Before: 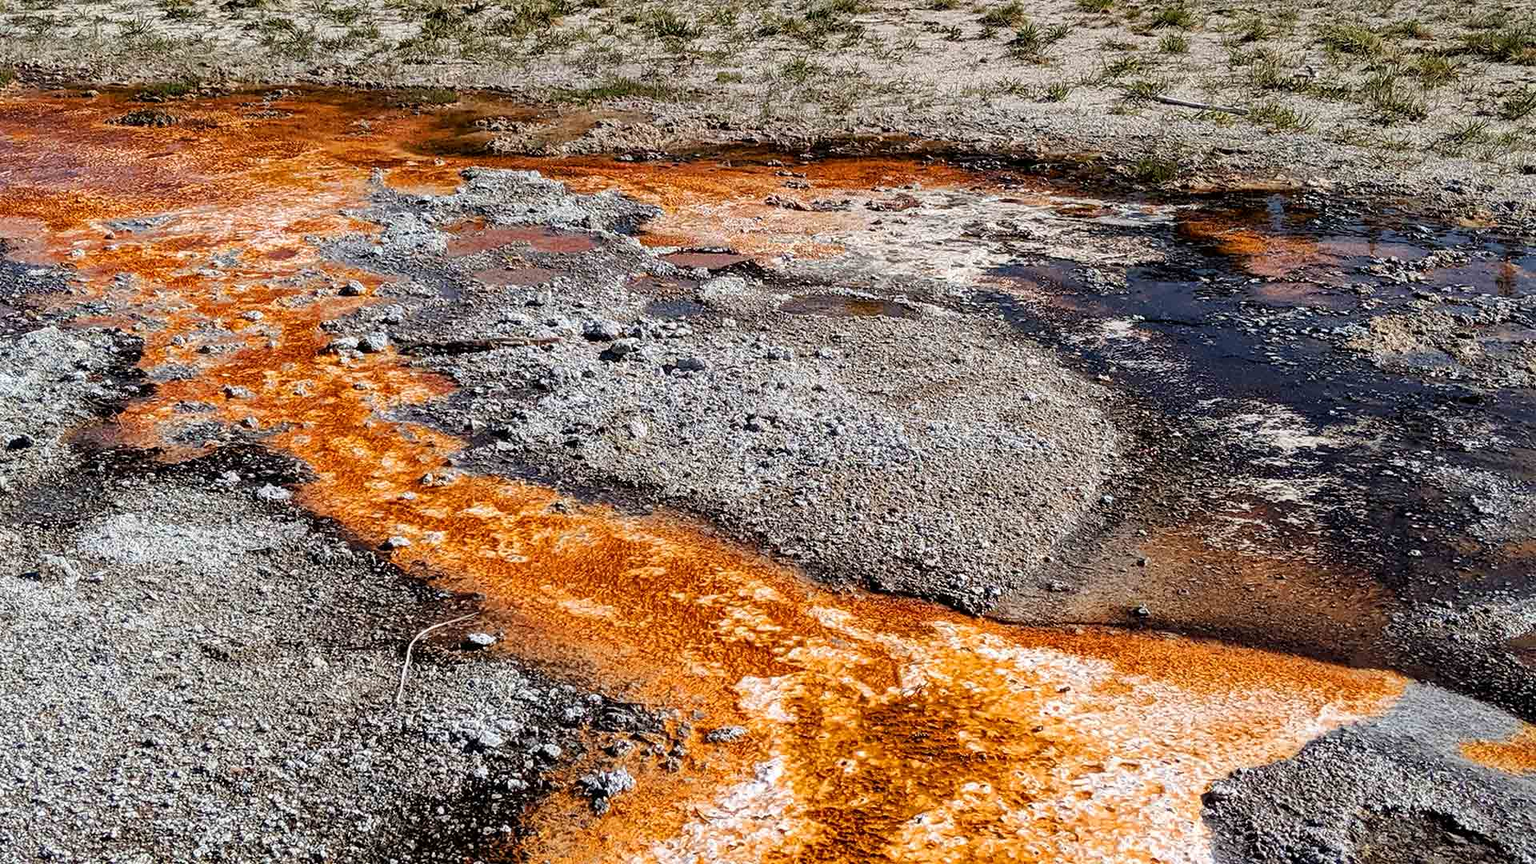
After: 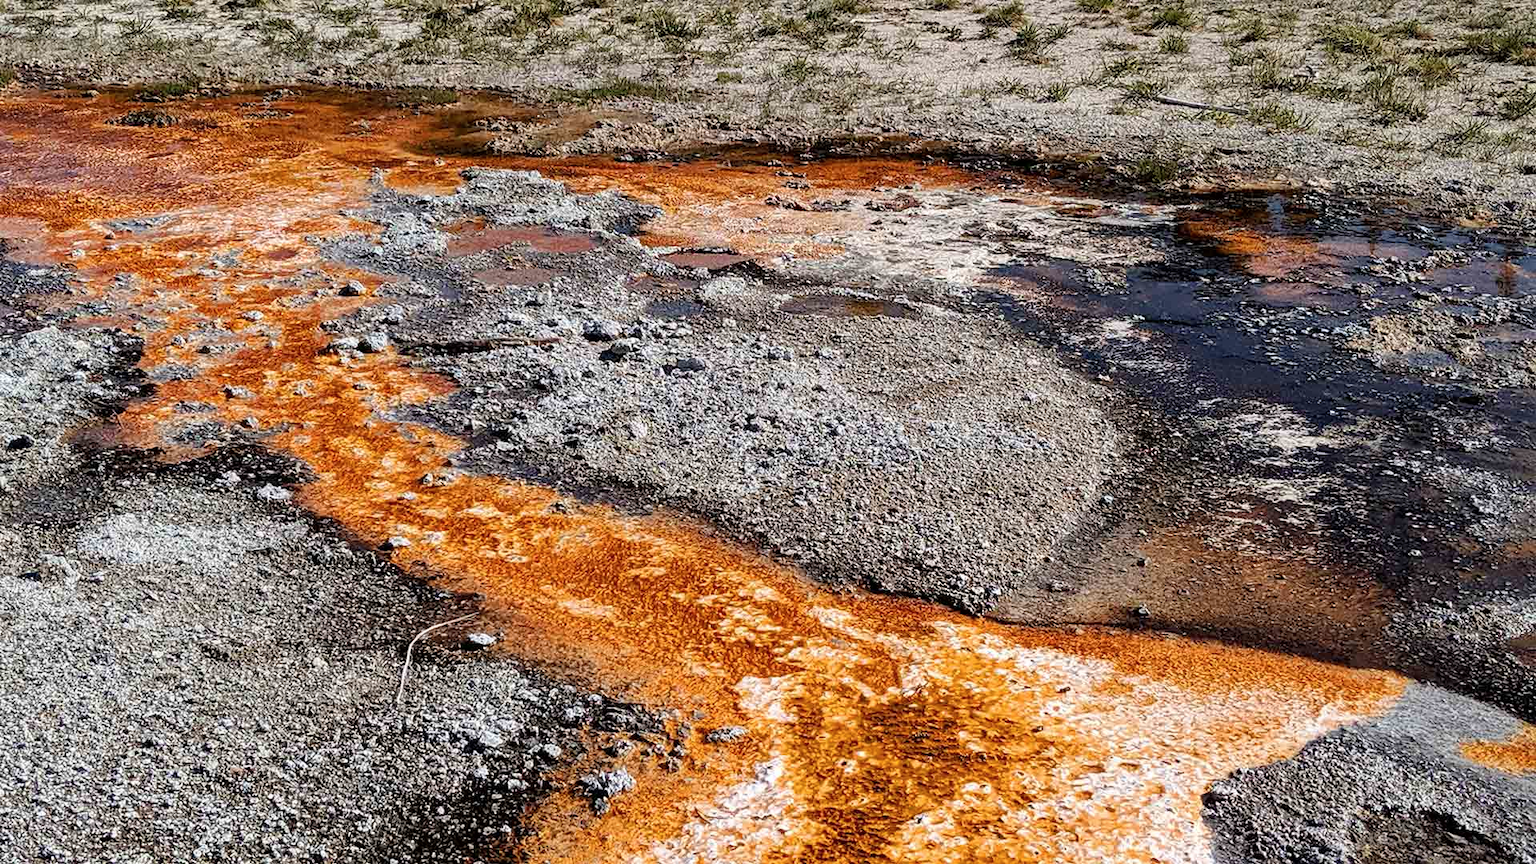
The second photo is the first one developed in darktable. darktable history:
contrast brightness saturation: saturation -0.051
